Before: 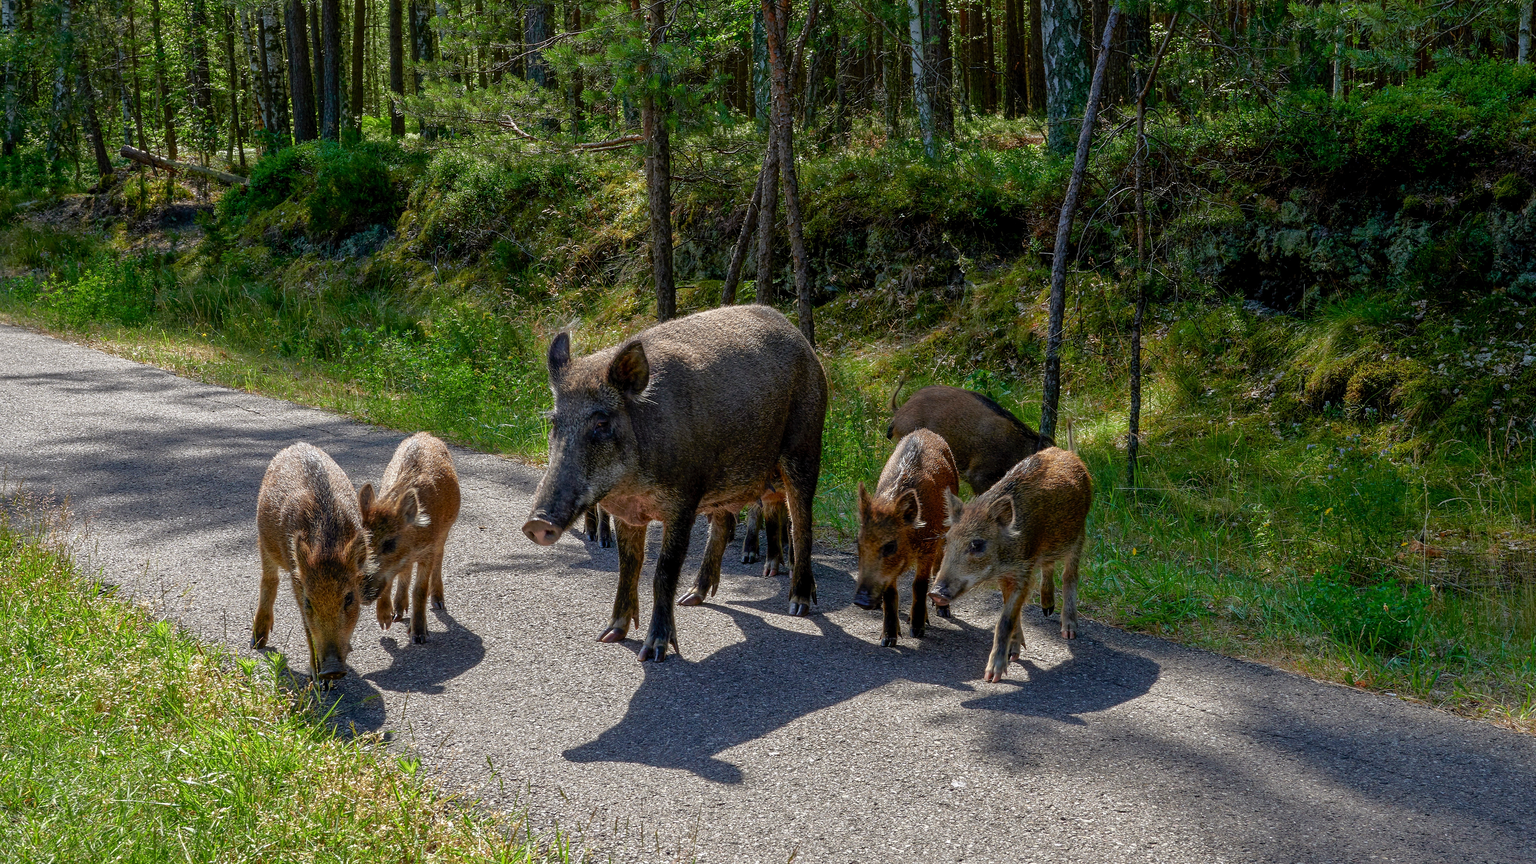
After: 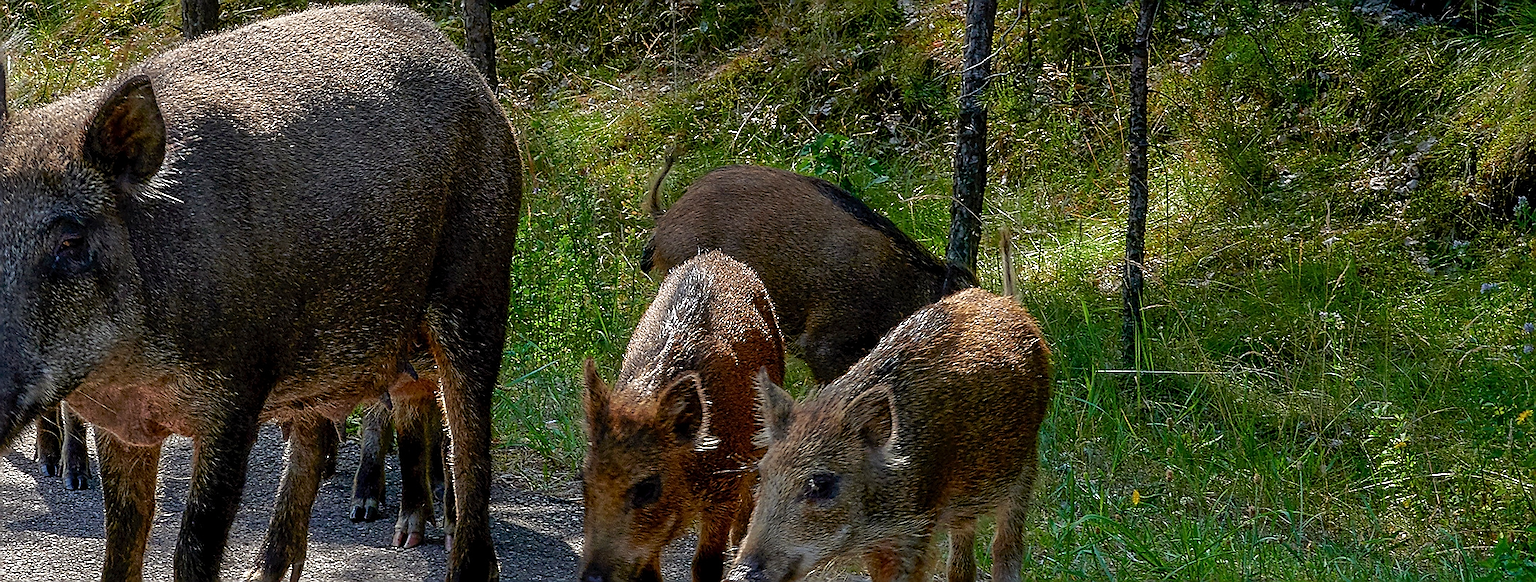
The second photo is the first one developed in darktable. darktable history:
crop: left 36.9%, top 35.092%, right 13.085%, bottom 31.169%
sharpen: radius 1.426, amount 1.261, threshold 0.623
